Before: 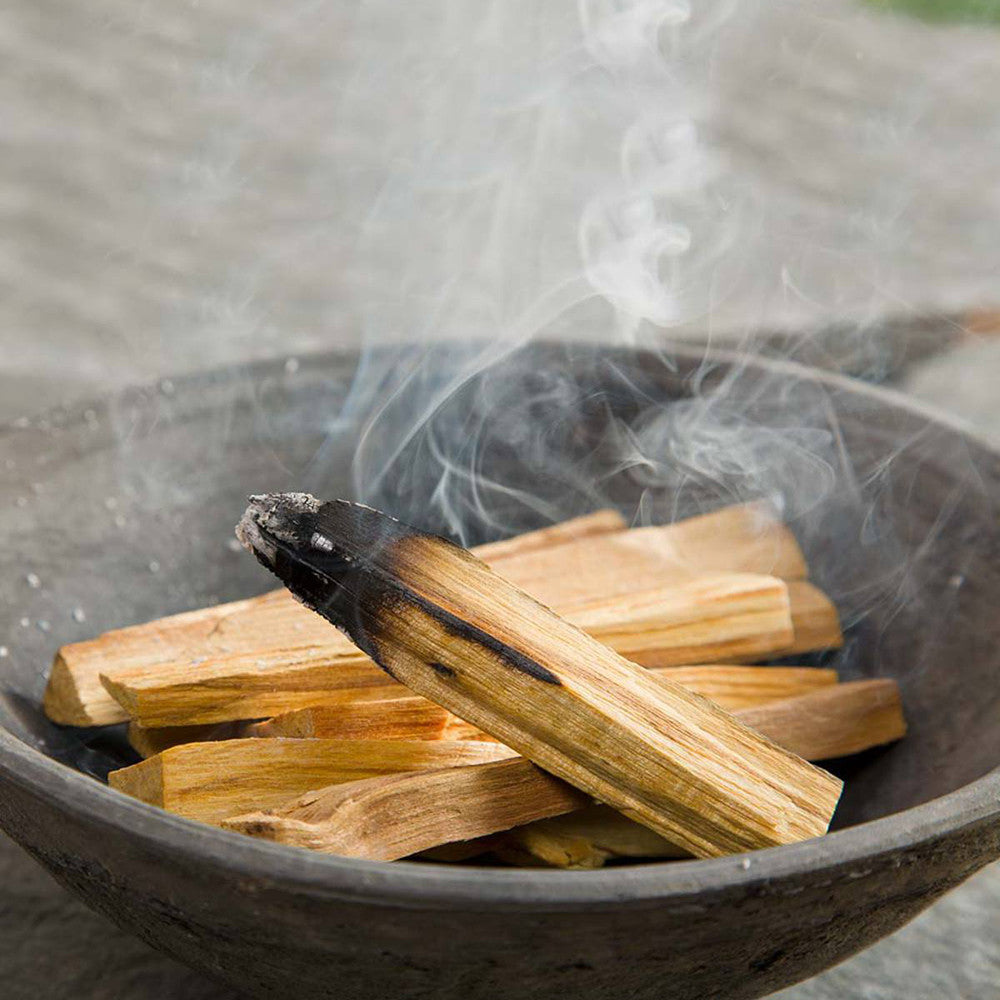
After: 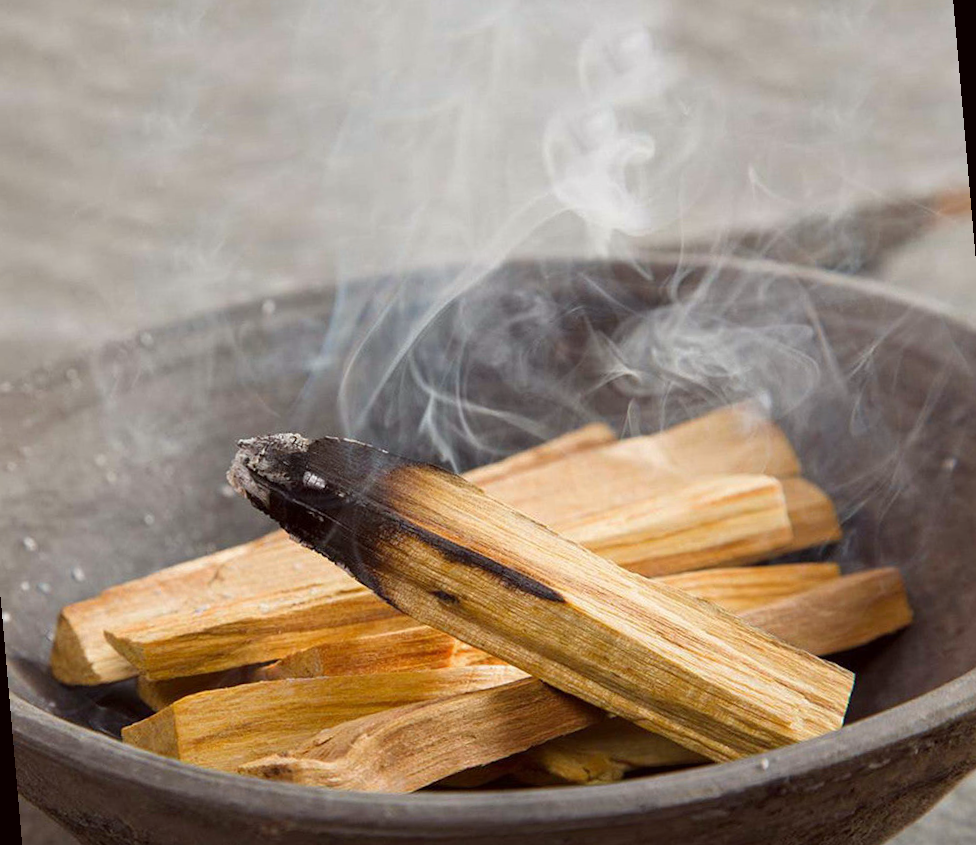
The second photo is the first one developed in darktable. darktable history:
exposure: exposure -0.021 EV, compensate highlight preservation false
rotate and perspective: rotation -5°, crop left 0.05, crop right 0.952, crop top 0.11, crop bottom 0.89
color balance: mode lift, gamma, gain (sRGB), lift [1, 1.049, 1, 1]
